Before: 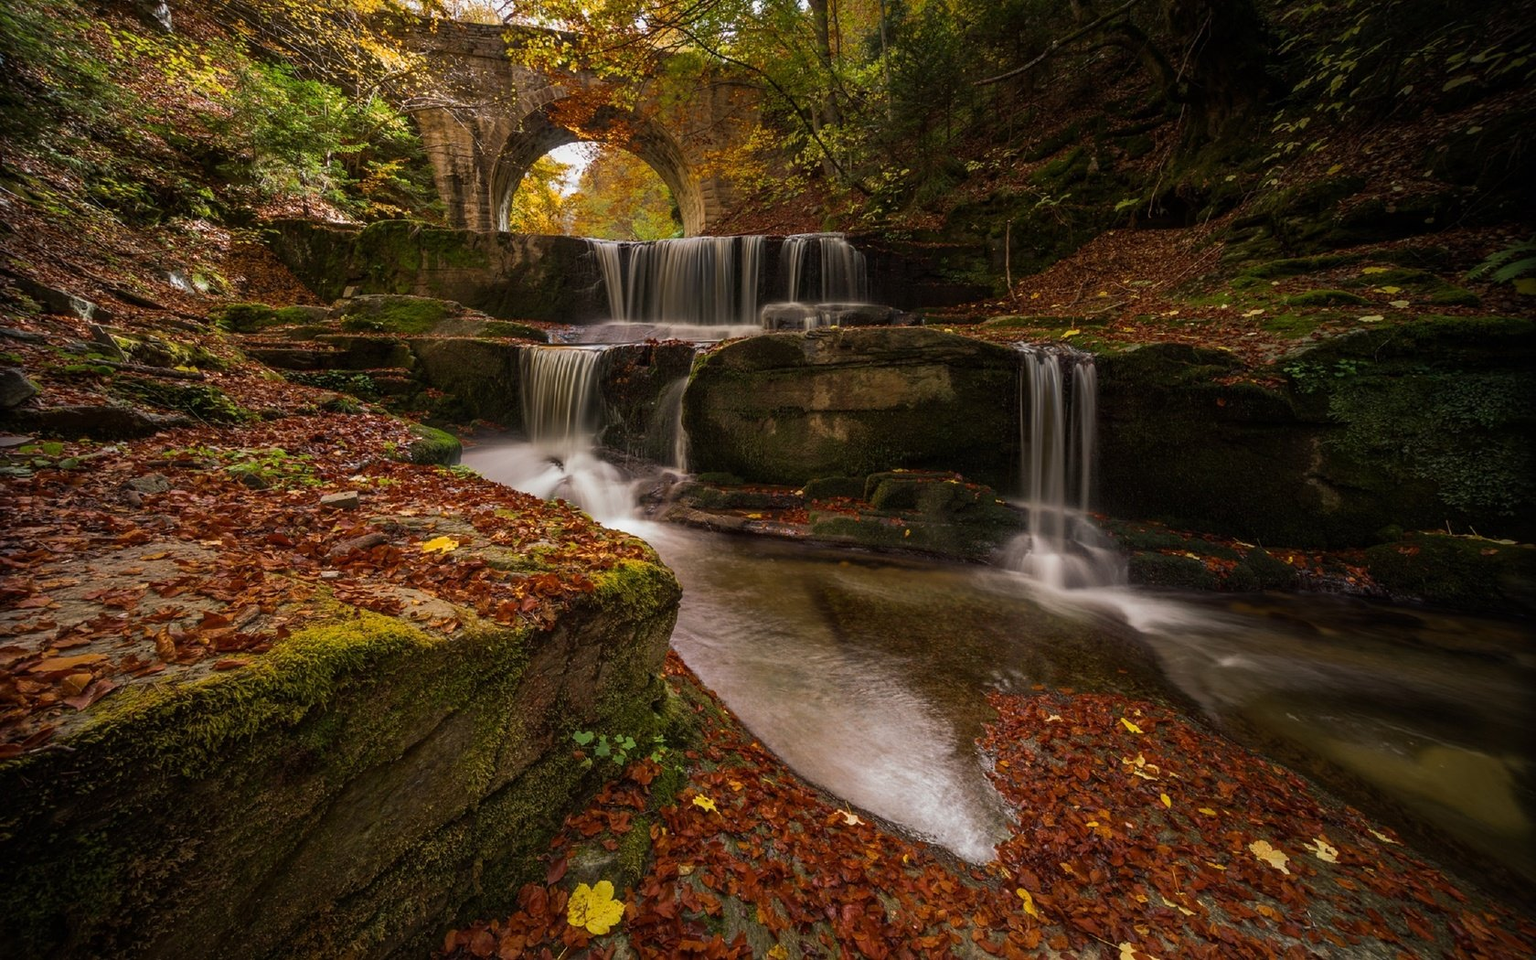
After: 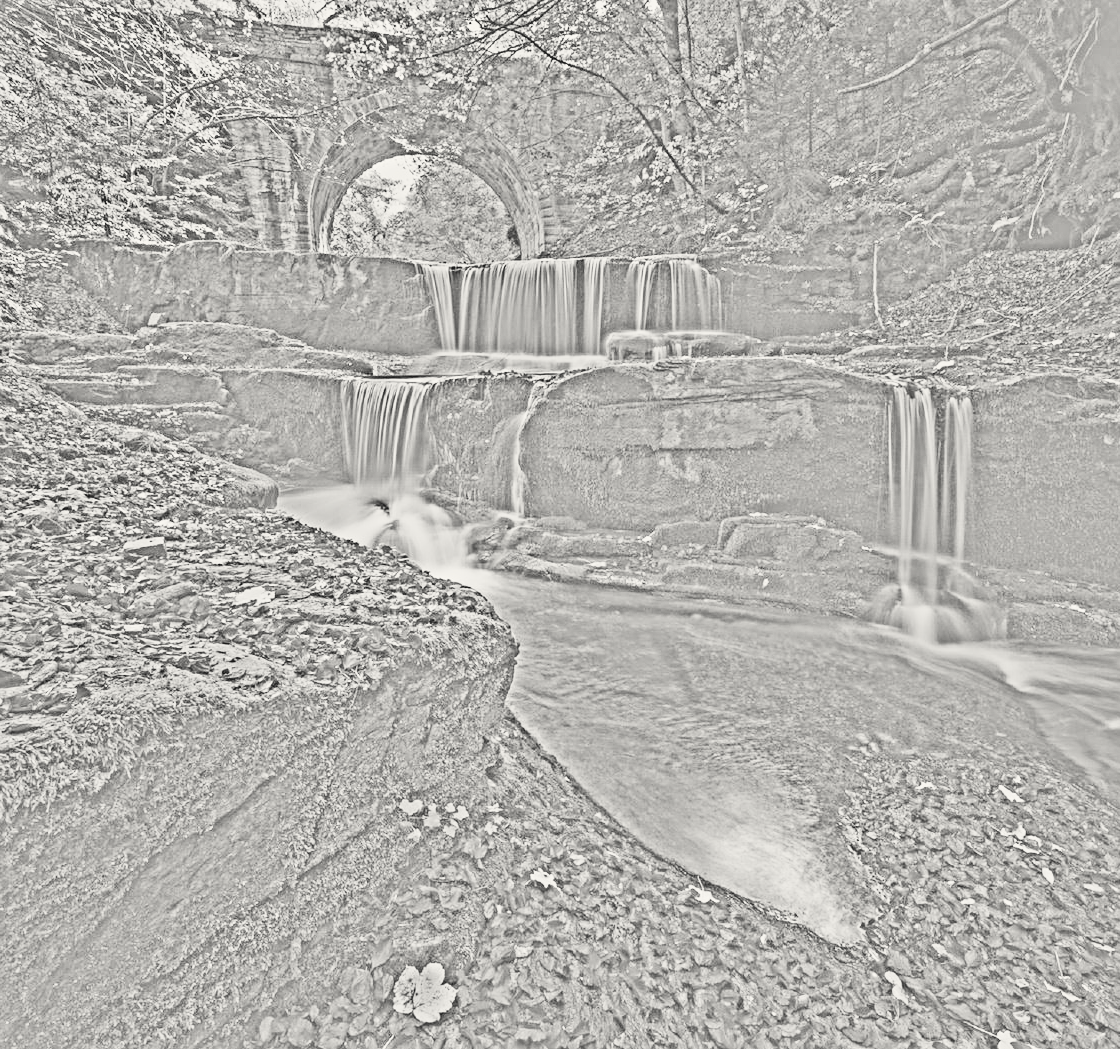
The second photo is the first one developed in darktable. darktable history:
crop and rotate: left 13.537%, right 19.796%
exposure: black level correction 0.001, exposure 1.822 EV, compensate exposure bias true, compensate highlight preservation false
contrast brightness saturation: contrast -0.05, saturation -0.41
highpass: sharpness 25.84%, contrast boost 14.94%
sharpen: amount 0.2
color correction: highlights b* 3
rgb curve: curves: ch0 [(0, 0) (0.21, 0.15) (0.24, 0.21) (0.5, 0.75) (0.75, 0.96) (0.89, 0.99) (1, 1)]; ch1 [(0, 0.02) (0.21, 0.13) (0.25, 0.2) (0.5, 0.67) (0.75, 0.9) (0.89, 0.97) (1, 1)]; ch2 [(0, 0.02) (0.21, 0.13) (0.25, 0.2) (0.5, 0.67) (0.75, 0.9) (0.89, 0.97) (1, 1)], compensate middle gray true
